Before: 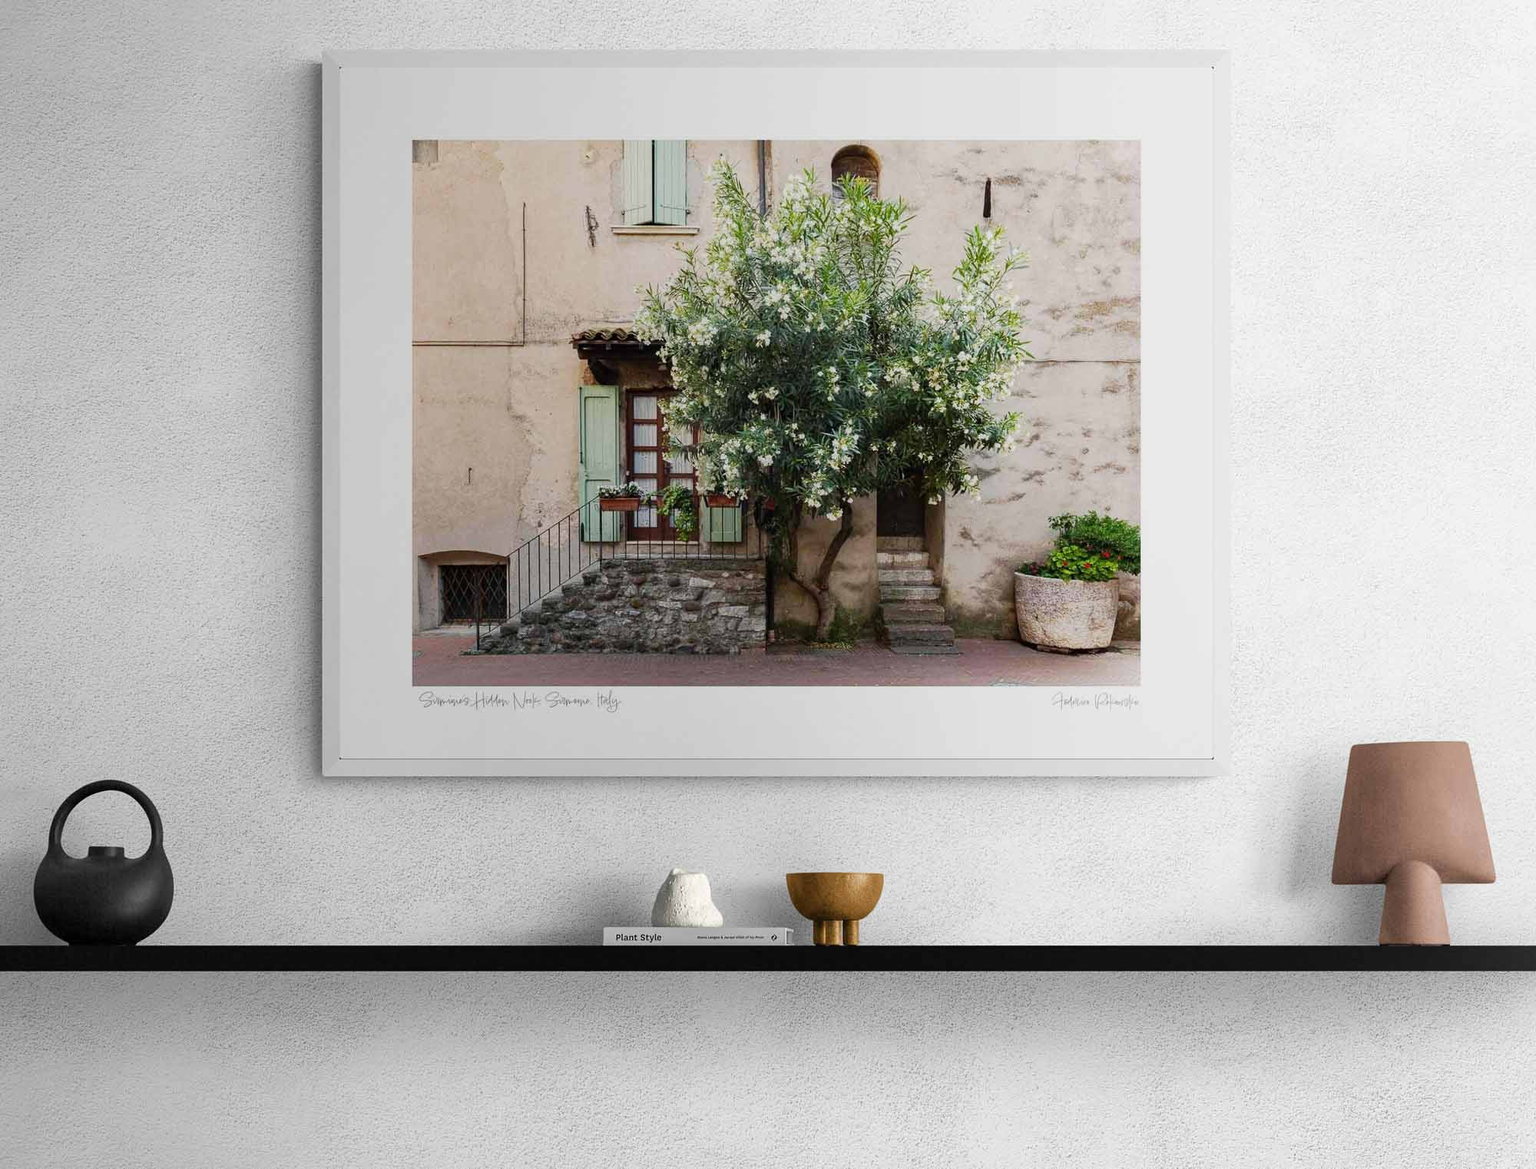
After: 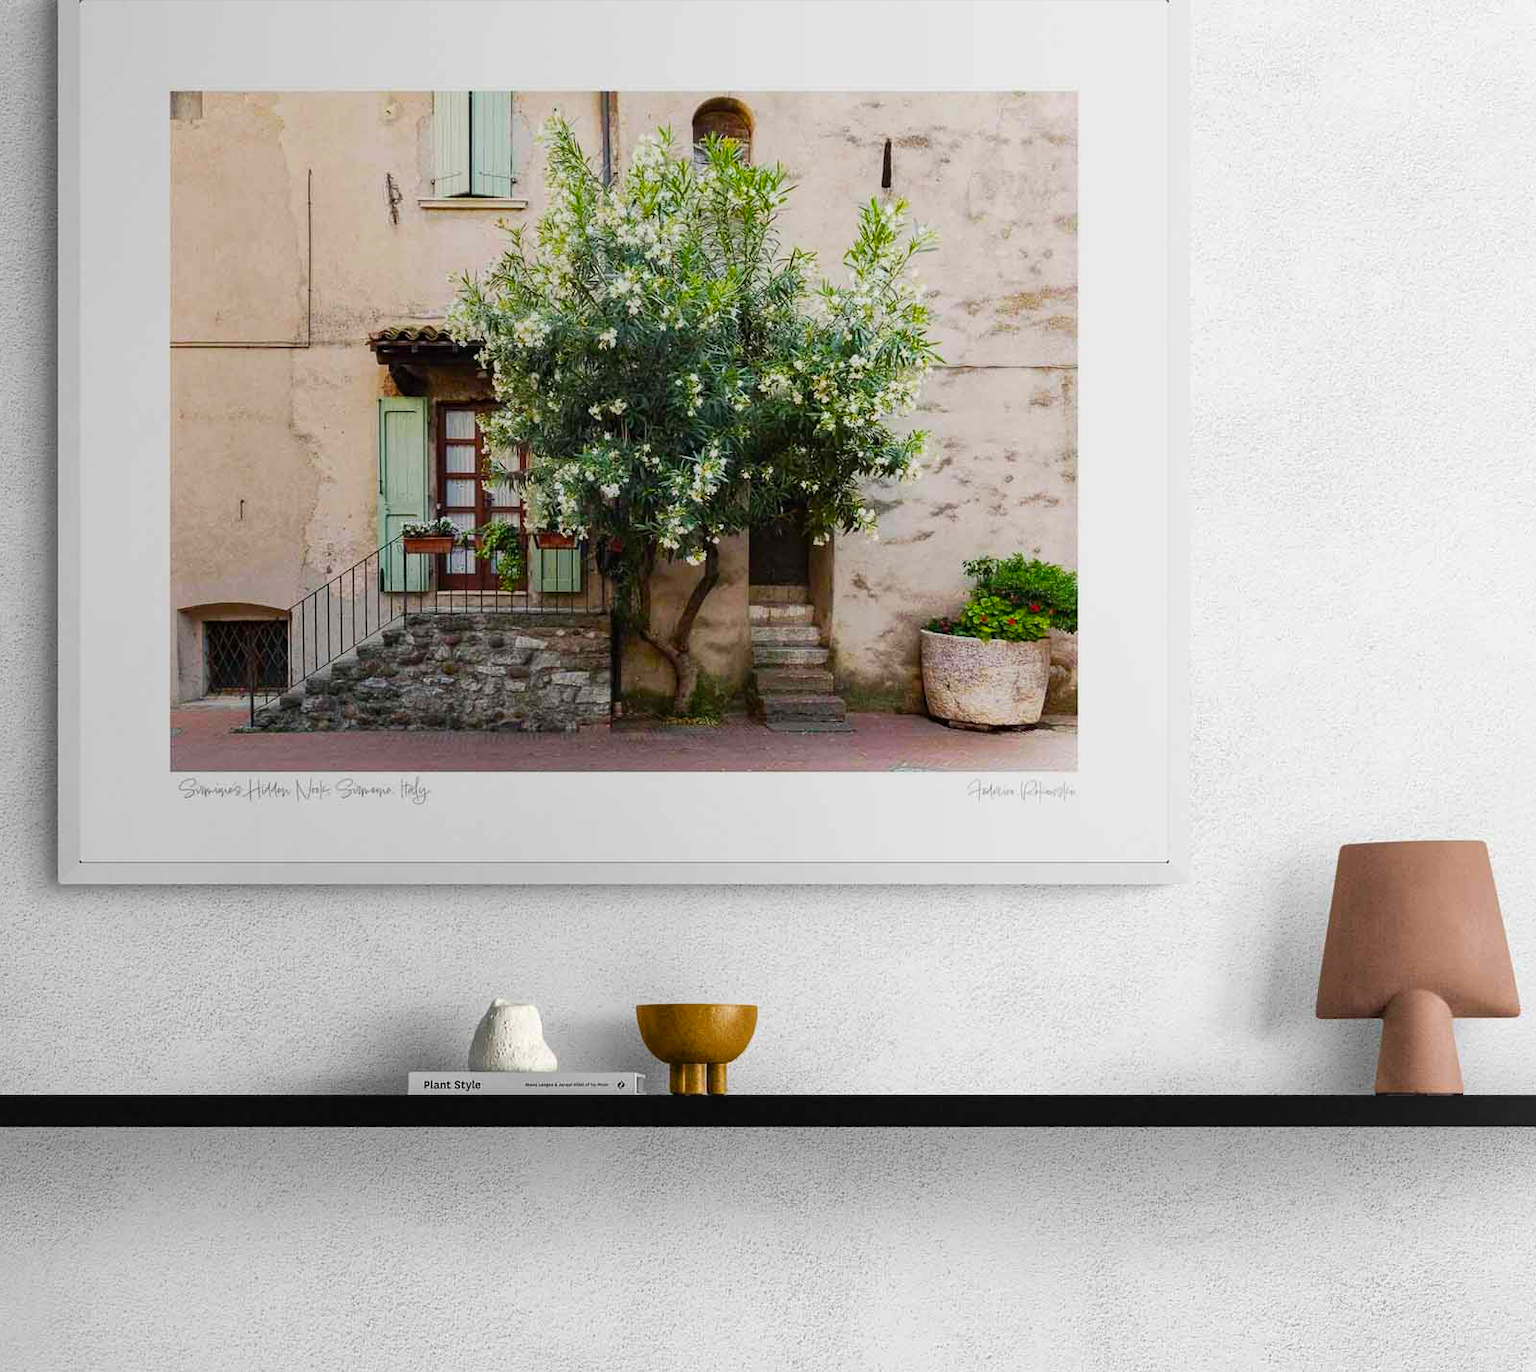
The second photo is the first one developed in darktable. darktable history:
crop and rotate: left 17.959%, top 5.771%, right 1.742%
color balance rgb: perceptual saturation grading › global saturation 25%, global vibrance 20%
